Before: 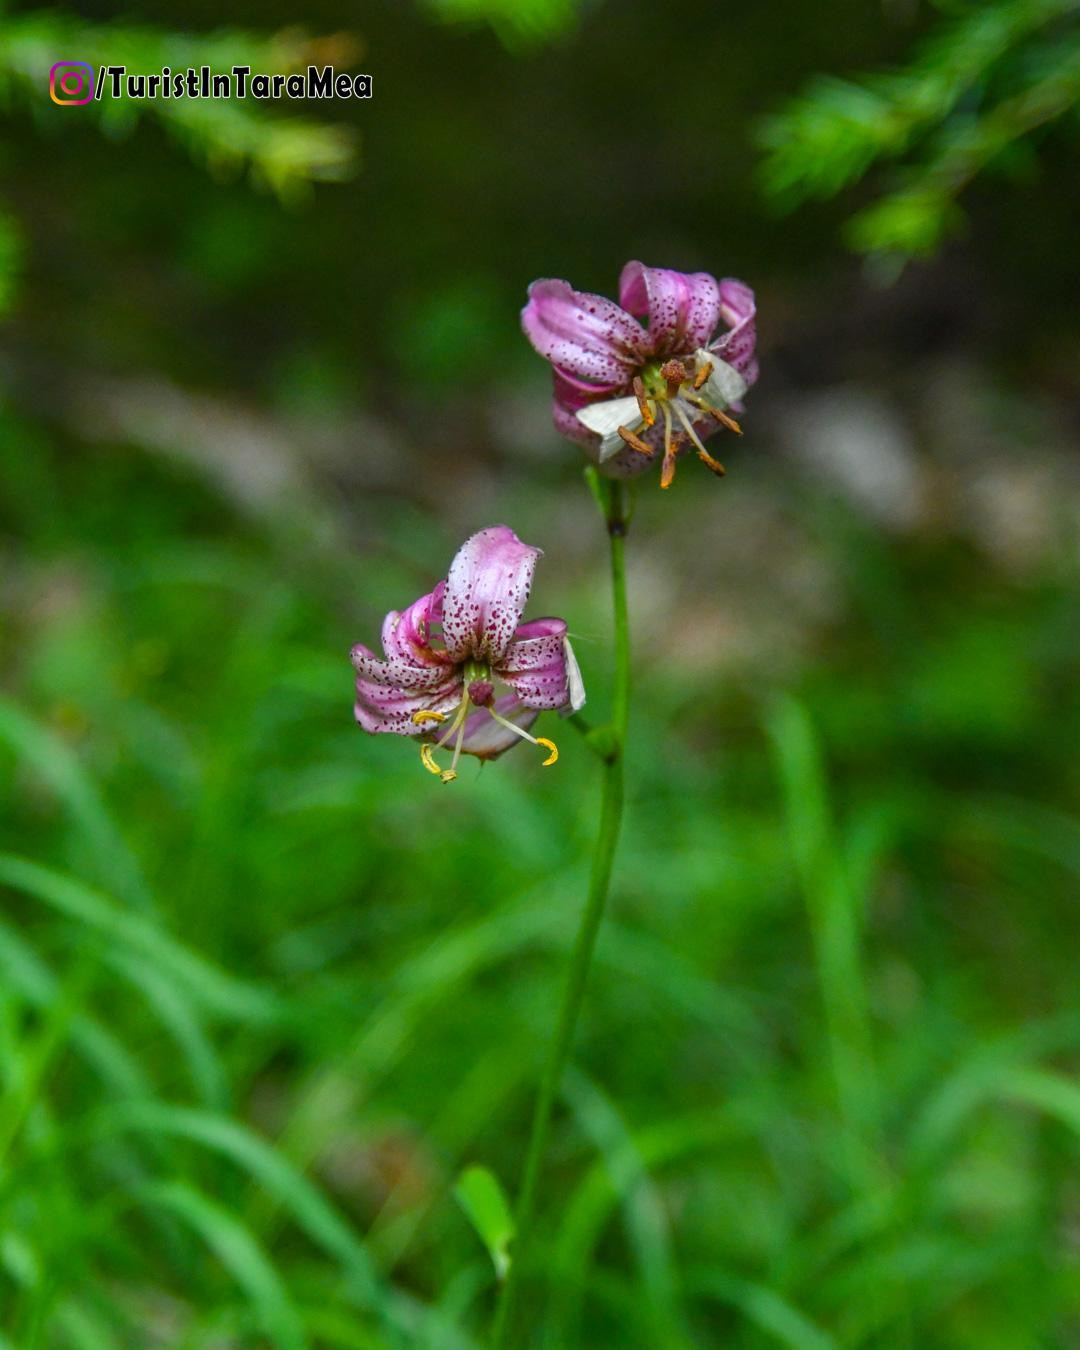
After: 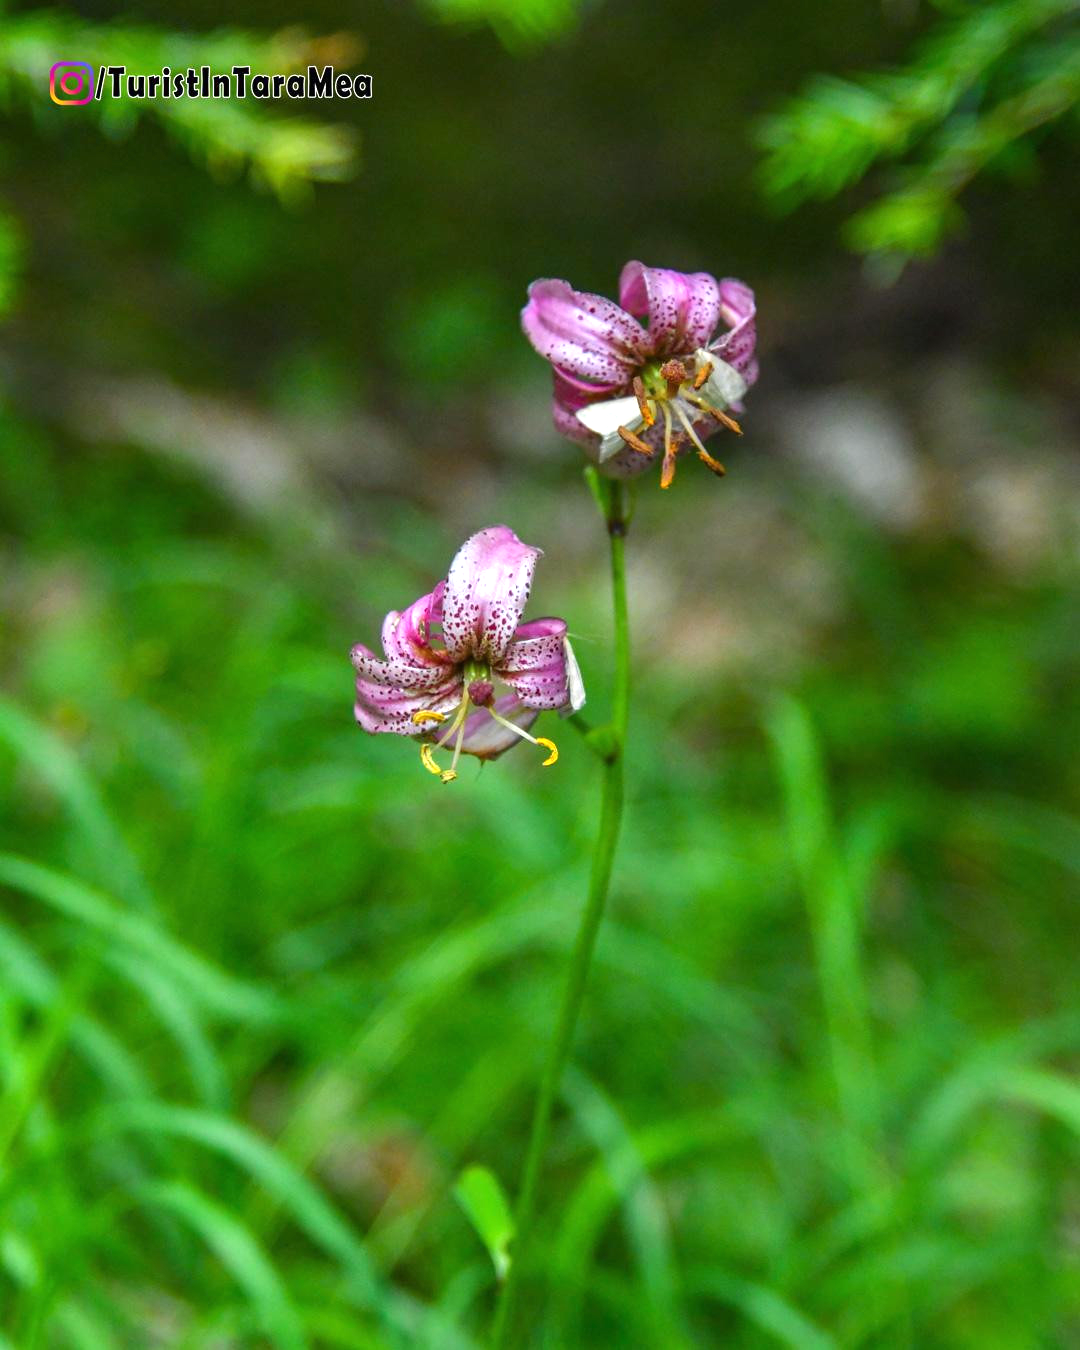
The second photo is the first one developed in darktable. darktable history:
color zones: curves: ch0 [(0, 0.5) (0.143, 0.5) (0.286, 0.5) (0.429, 0.495) (0.571, 0.437) (0.714, 0.44) (0.857, 0.496) (1, 0.5)]
exposure: black level correction 0, exposure 0.597 EV, compensate highlight preservation false
